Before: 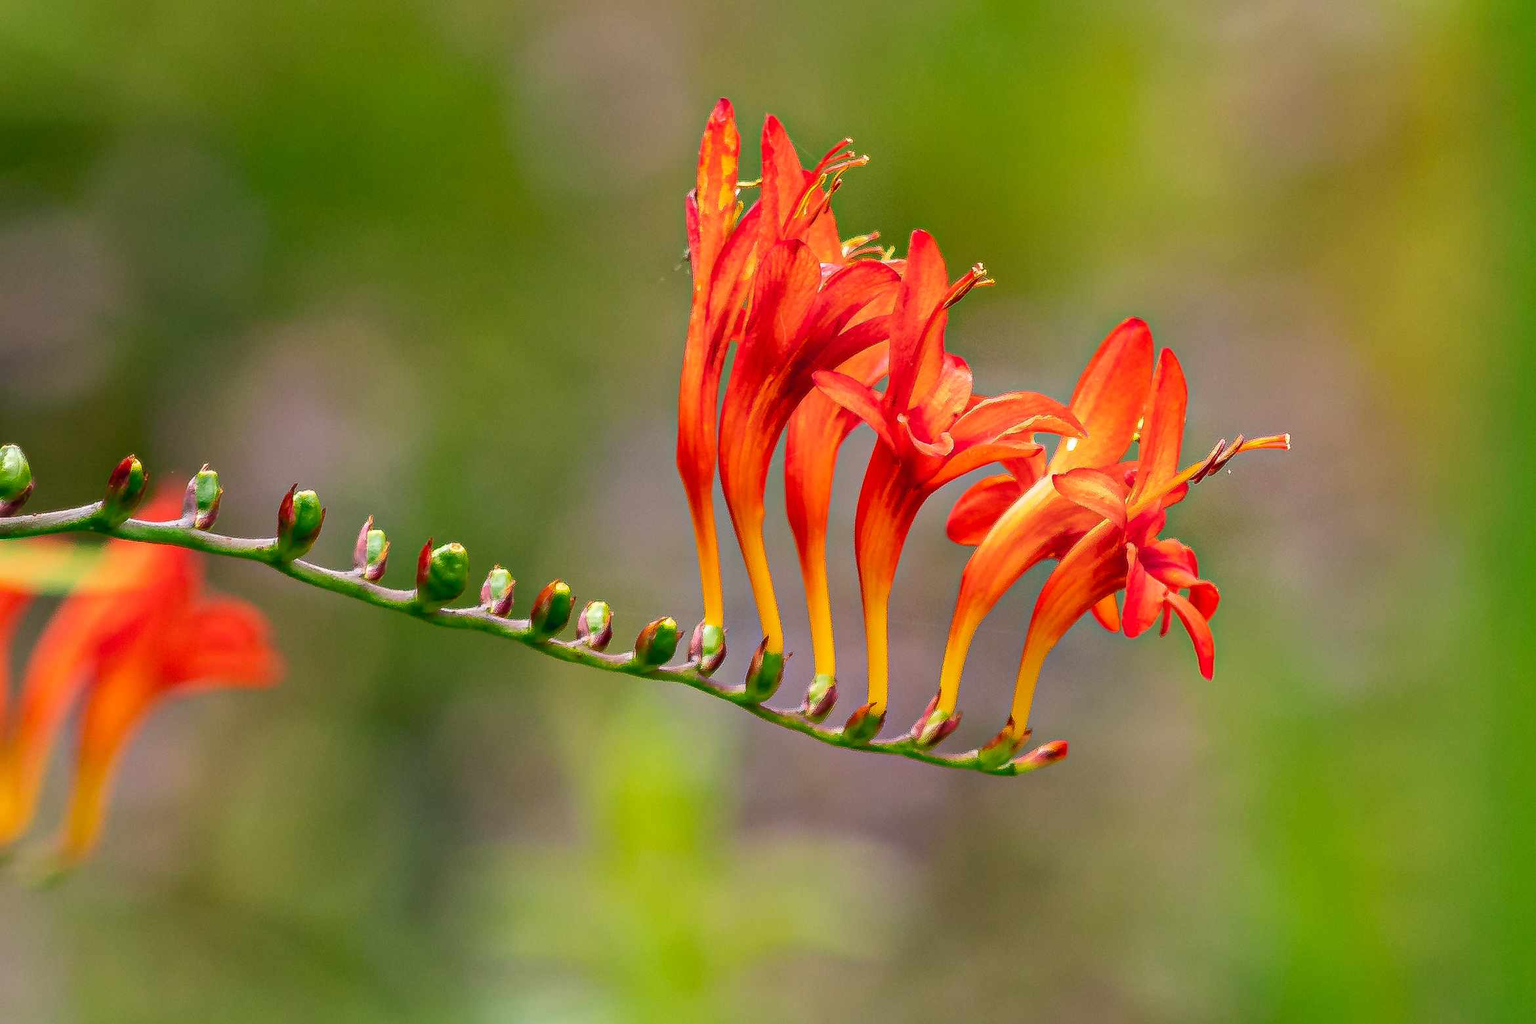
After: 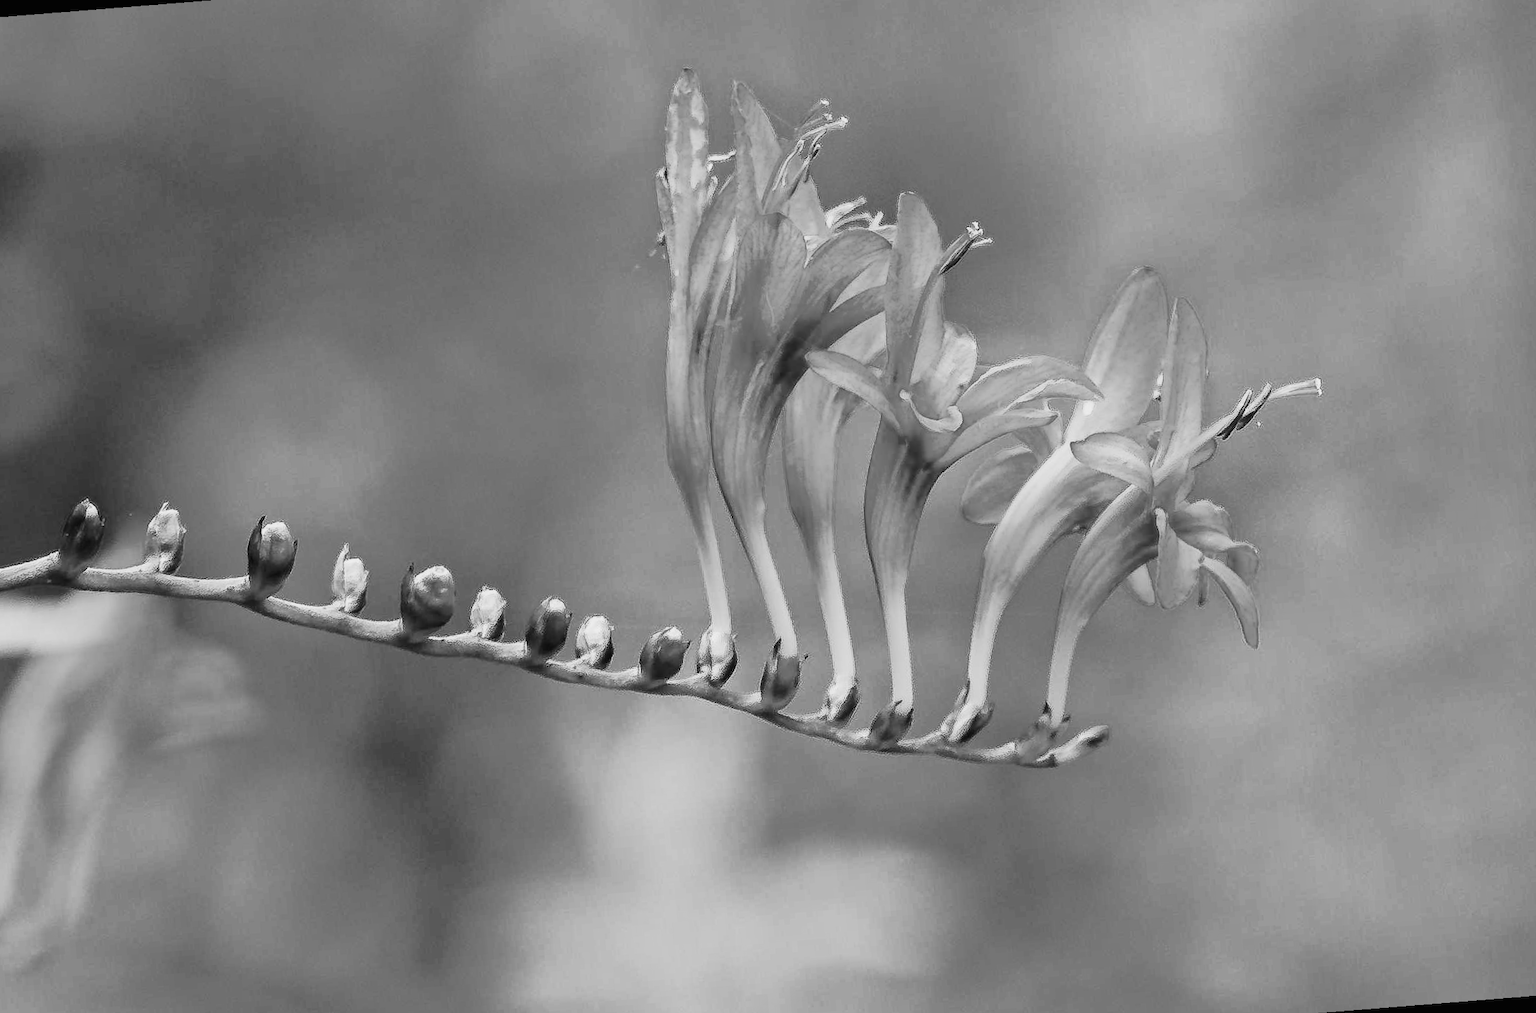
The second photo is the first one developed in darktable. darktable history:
rotate and perspective: rotation -4.57°, crop left 0.054, crop right 0.944, crop top 0.087, crop bottom 0.914
tone curve: curves: ch0 [(0, 0.008) (0.081, 0.044) (0.177, 0.123) (0.283, 0.253) (0.416, 0.449) (0.495, 0.524) (0.661, 0.756) (0.796, 0.859) (1, 0.951)]; ch1 [(0, 0) (0.161, 0.092) (0.35, 0.33) (0.392, 0.392) (0.427, 0.426) (0.479, 0.472) (0.505, 0.5) (0.521, 0.524) (0.567, 0.564) (0.583, 0.588) (0.625, 0.627) (0.678, 0.733) (1, 1)]; ch2 [(0, 0) (0.346, 0.362) (0.404, 0.427) (0.502, 0.499) (0.531, 0.523) (0.544, 0.561) (0.58, 0.59) (0.629, 0.642) (0.717, 0.678) (1, 1)], color space Lab, independent channels, preserve colors none
tone equalizer: on, module defaults
monochrome: on, module defaults
